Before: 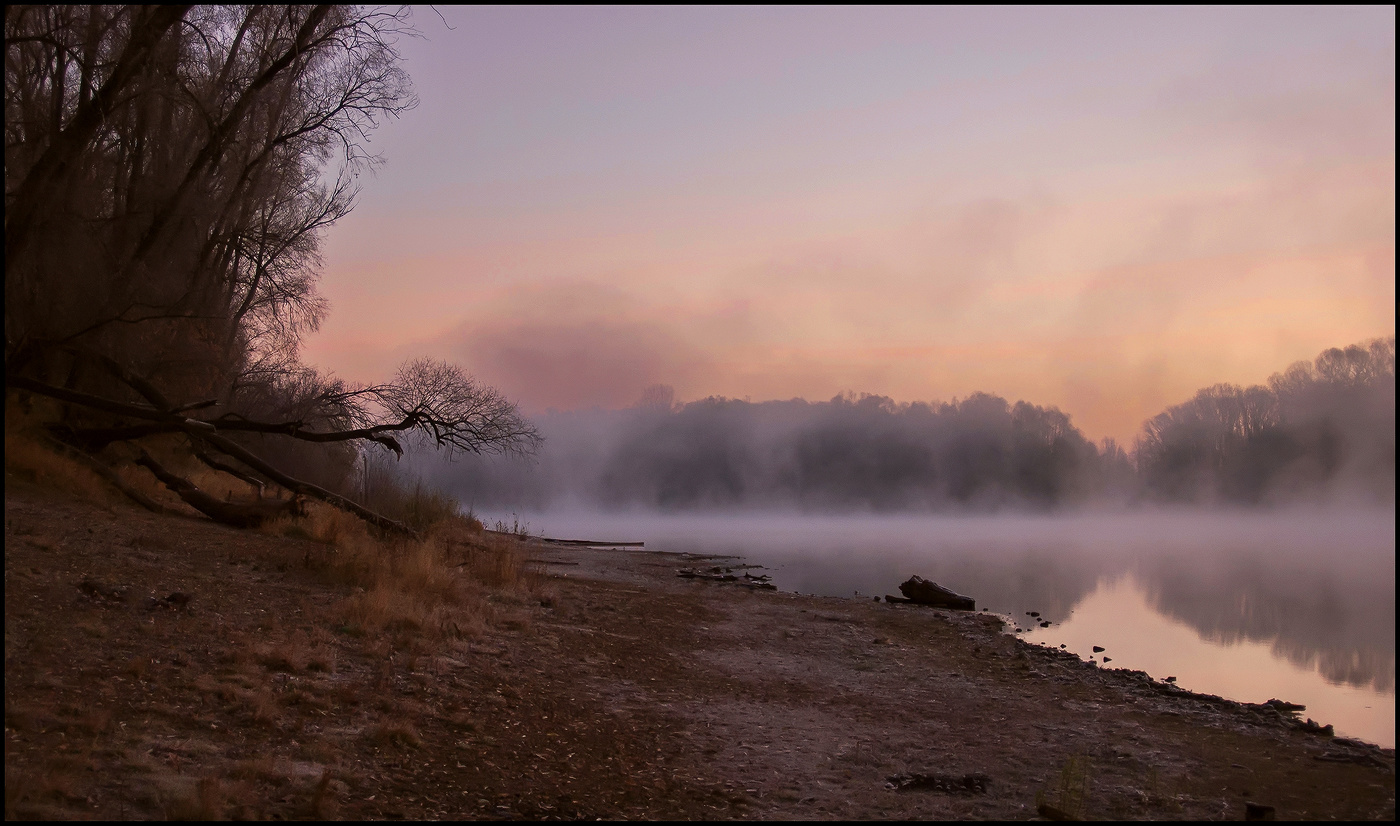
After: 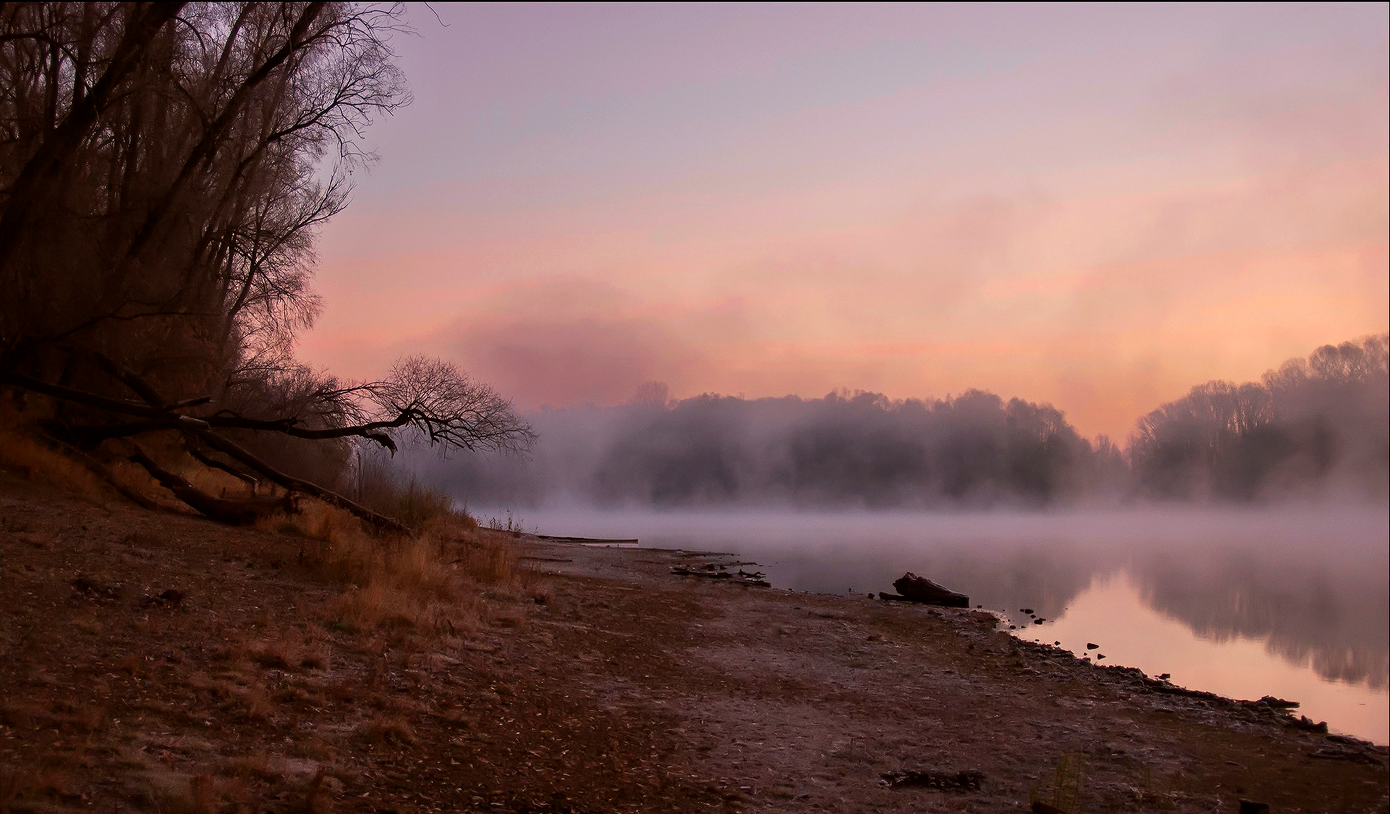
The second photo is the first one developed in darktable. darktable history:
crop: left 0.464%, top 0.471%, right 0.247%, bottom 0.885%
